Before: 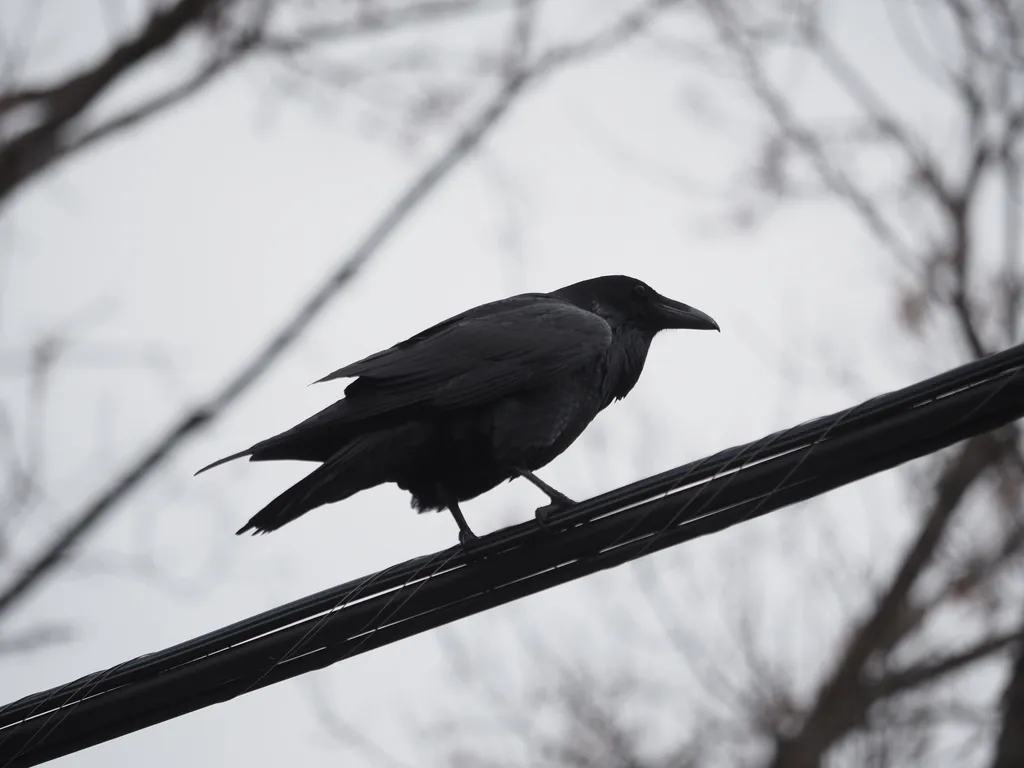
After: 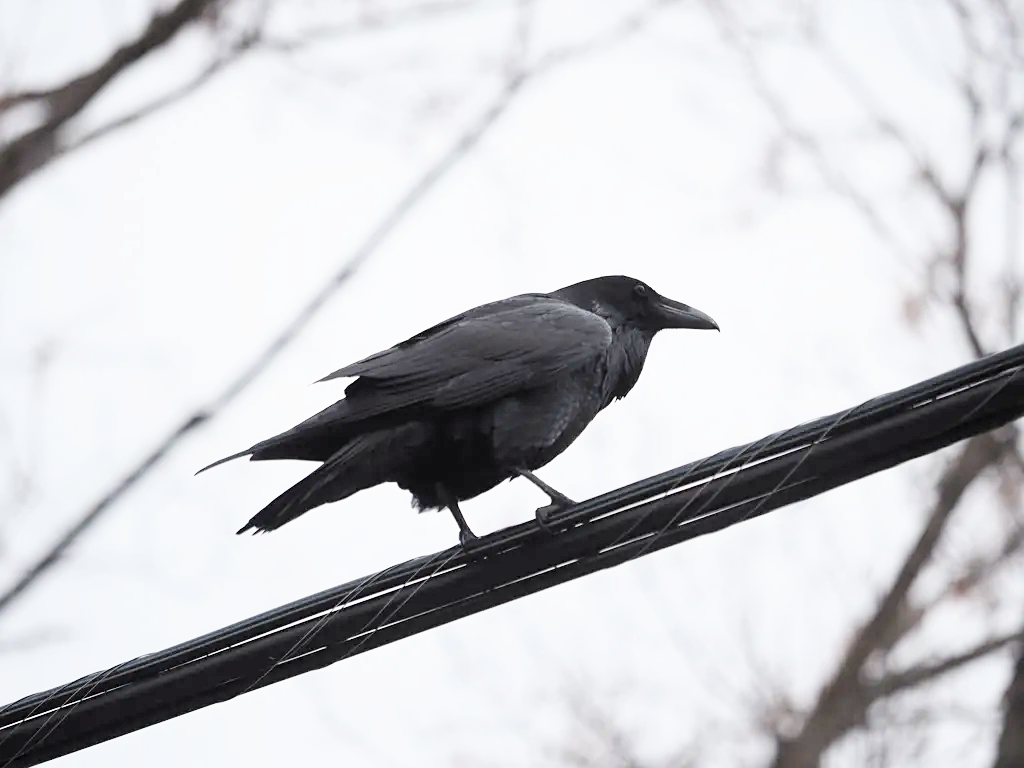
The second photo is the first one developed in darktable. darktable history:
exposure: black level correction 0.001, exposure 1.99 EV, compensate exposure bias true, compensate highlight preservation false
filmic rgb: black relative exposure -7.65 EV, white relative exposure 4.56 EV, hardness 3.61
sharpen: amount 0.216
